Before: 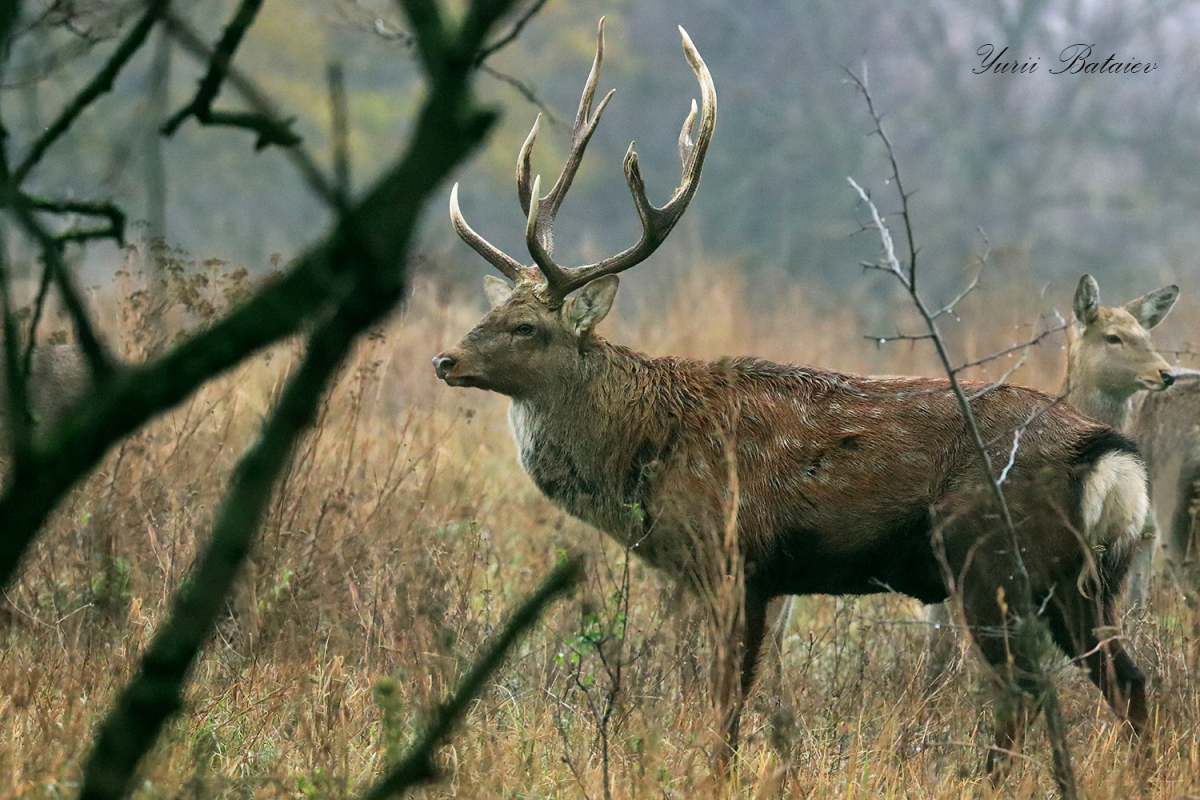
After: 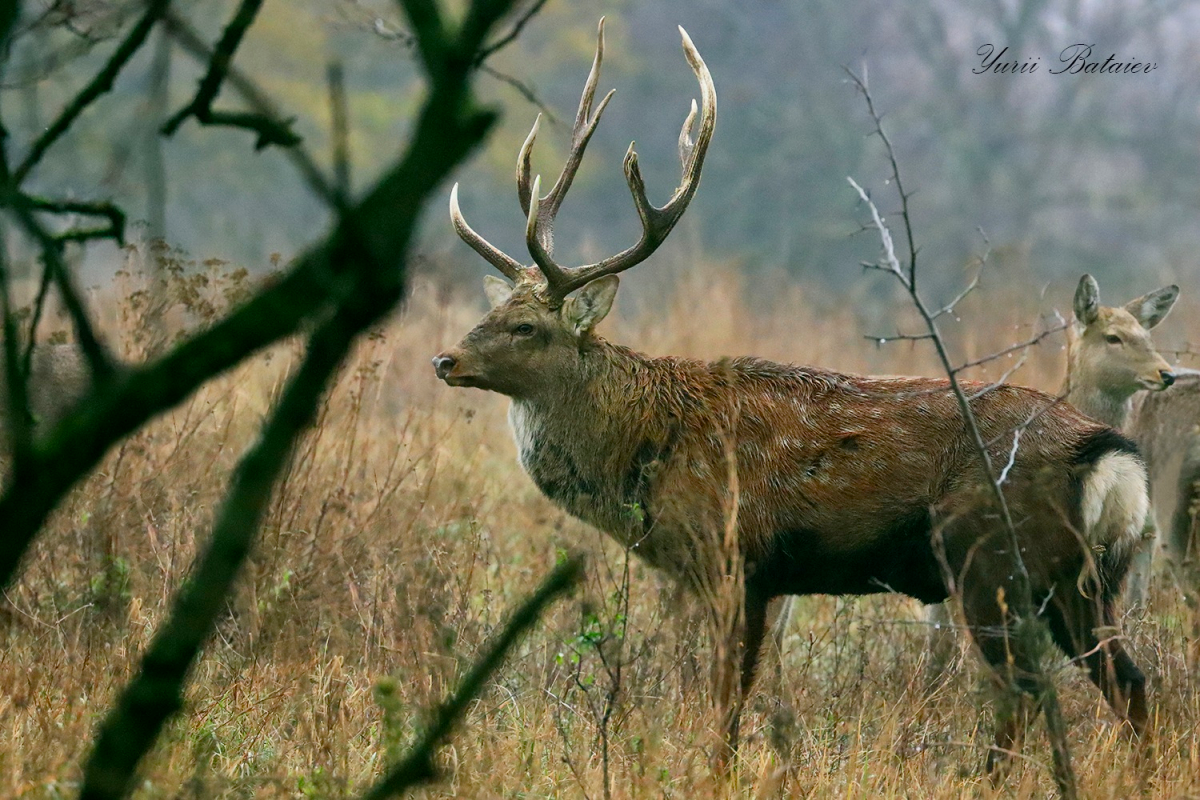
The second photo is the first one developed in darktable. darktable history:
color balance rgb: perceptual saturation grading › global saturation 20%, perceptual saturation grading › highlights -25%, perceptual saturation grading › shadows 25%
shadows and highlights: shadows -20, white point adjustment -2, highlights -35
